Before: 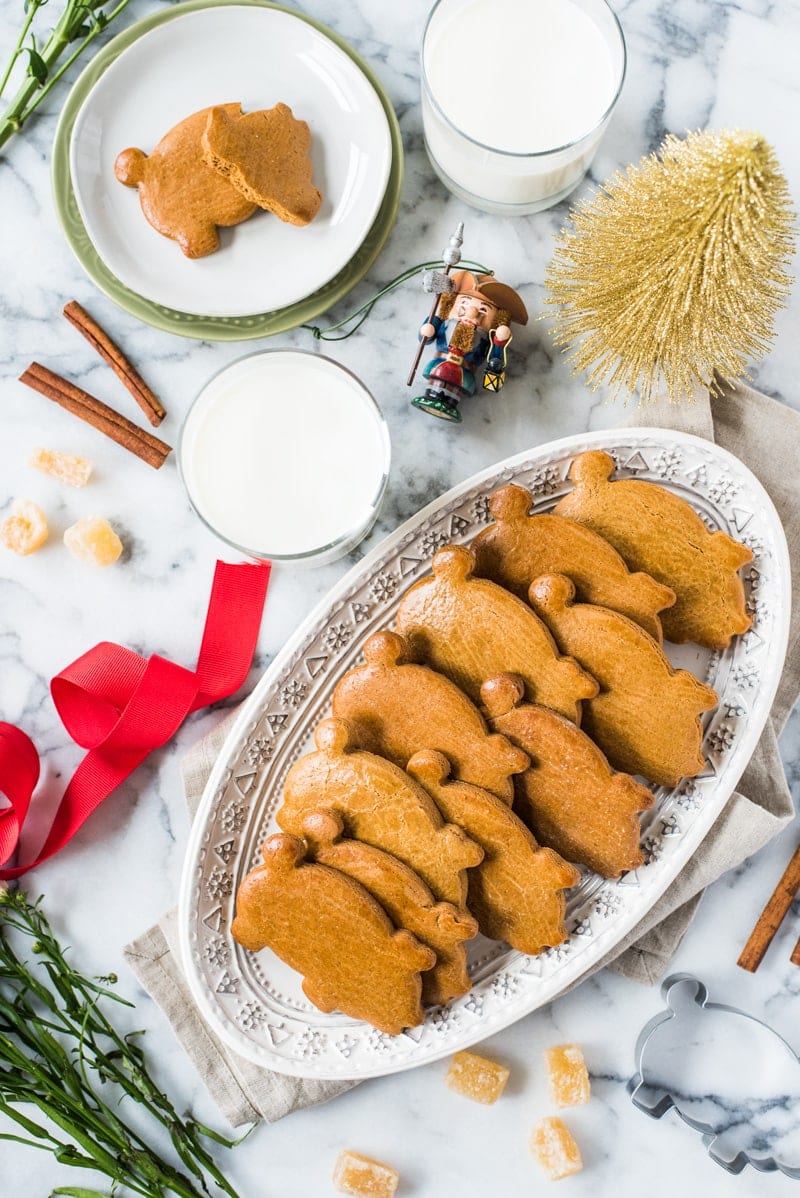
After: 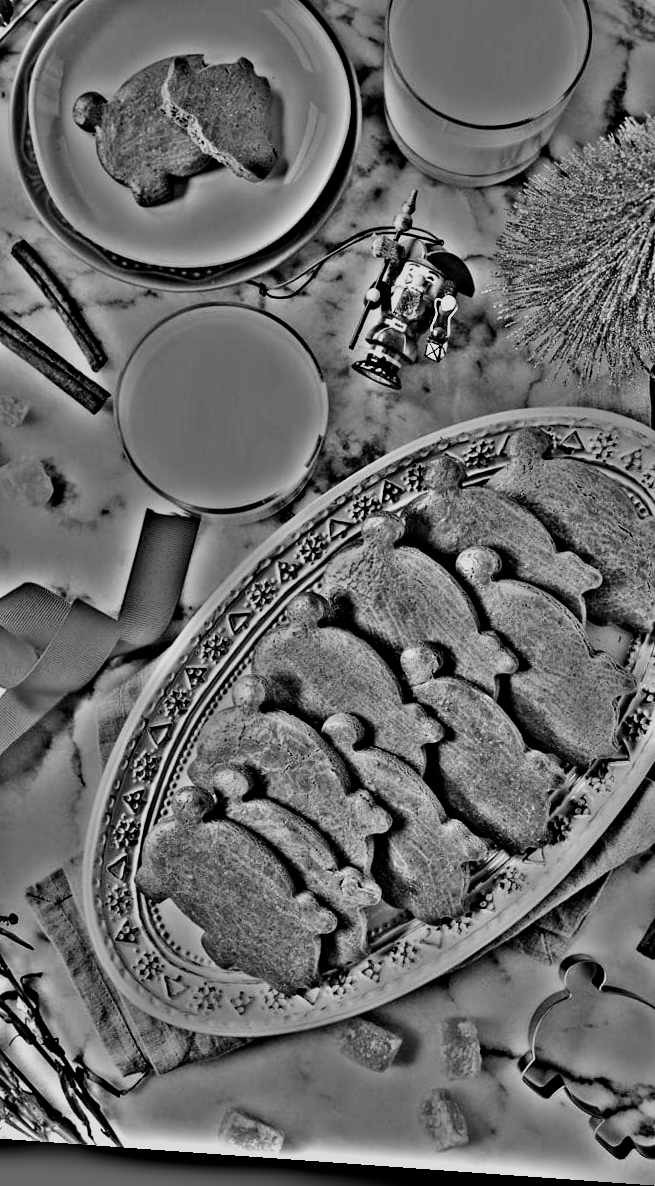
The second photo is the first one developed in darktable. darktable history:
crop and rotate: left 13.15%, top 5.251%, right 12.609%
contrast brightness saturation: brightness -0.09
highpass: on, module defaults
filmic rgb: black relative exposure -7.65 EV, white relative exposure 4.56 EV, hardness 3.61, contrast 1.25
rotate and perspective: rotation 4.1°, automatic cropping off
white balance: red 1, blue 1
